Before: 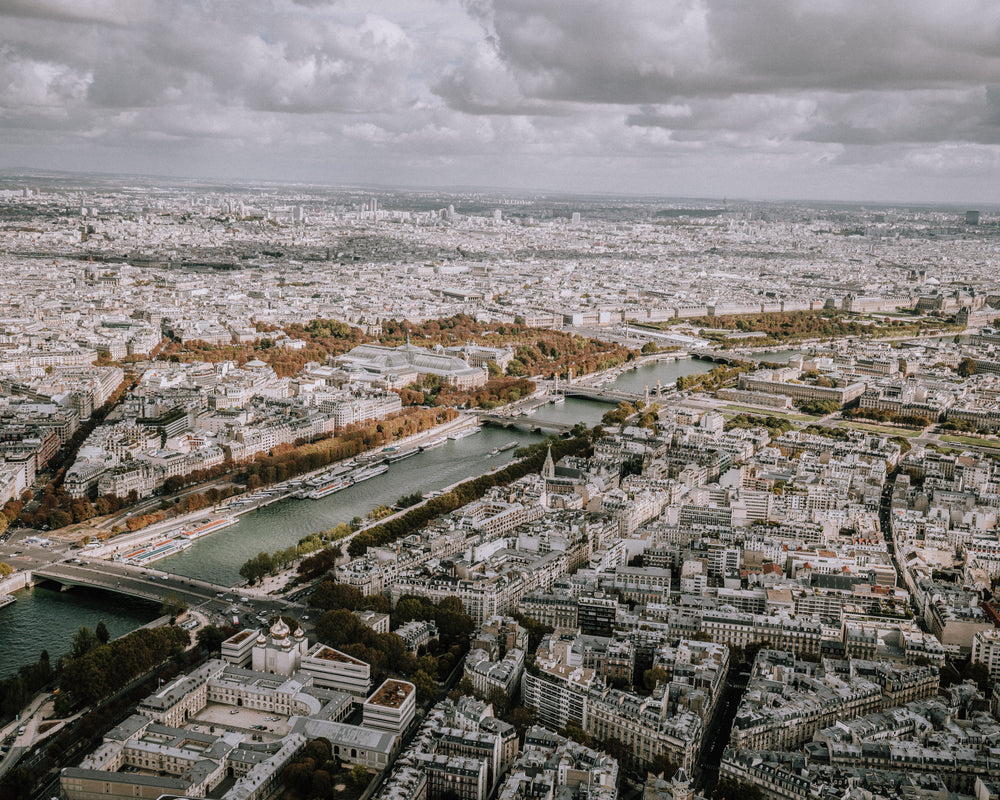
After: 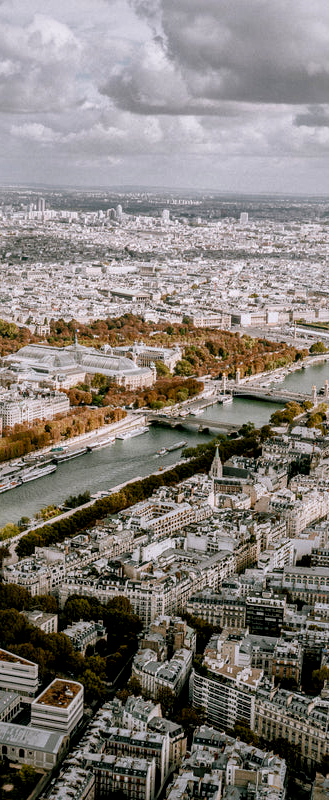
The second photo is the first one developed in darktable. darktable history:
exposure: black level correction 0.005, exposure 0.006 EV, compensate exposure bias true, compensate highlight preservation false
color balance rgb: linear chroma grading › global chroma 14.917%, perceptual saturation grading › global saturation 0.853%, perceptual saturation grading › highlights -19.995%, perceptual saturation grading › shadows 20.147%, global vibrance 20%
crop: left 33.254%, right 33.781%
local contrast: mode bilateral grid, contrast 19, coarseness 50, detail 159%, midtone range 0.2
